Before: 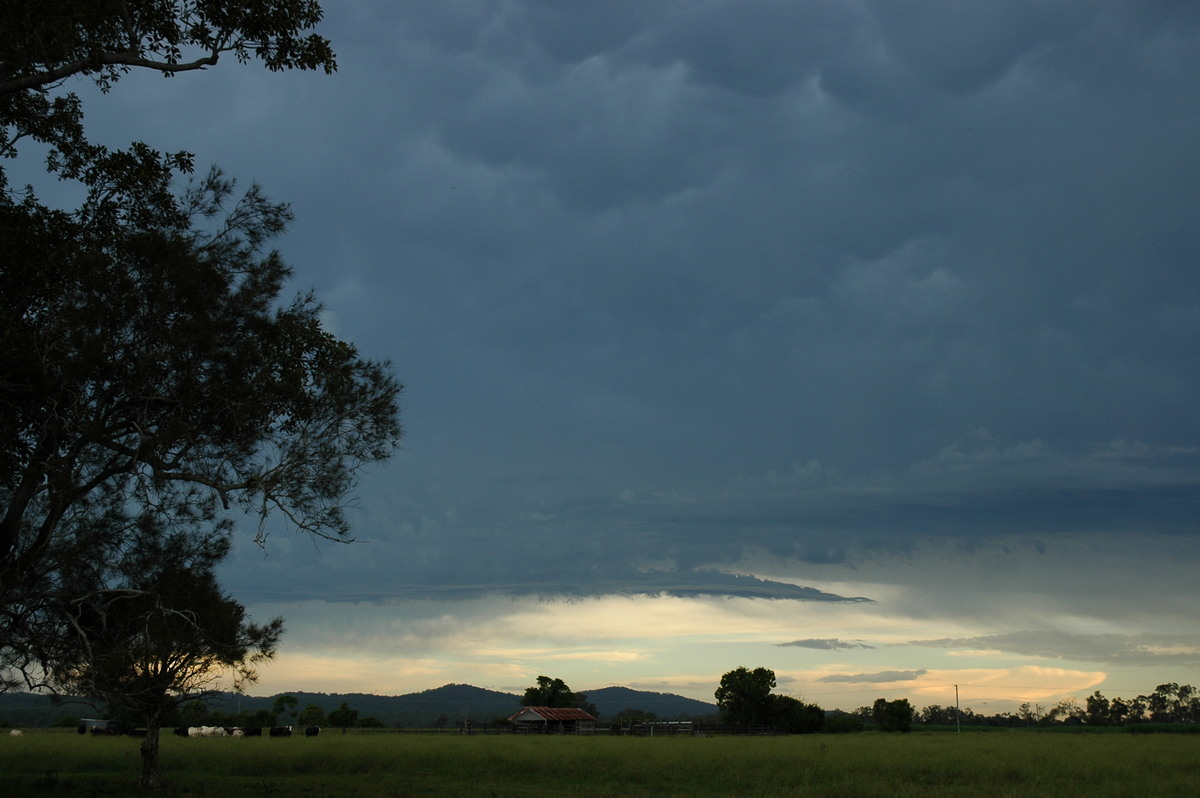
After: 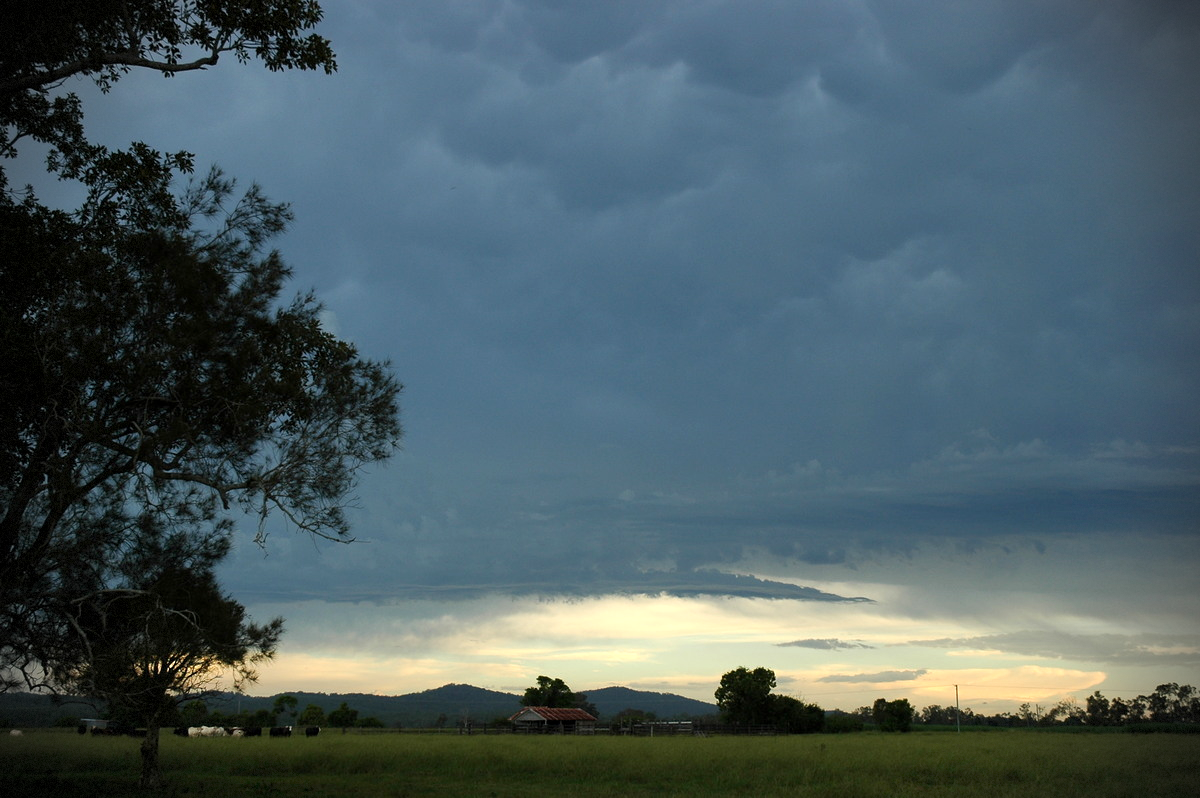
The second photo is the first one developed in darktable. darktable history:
exposure: black level correction 0.001, exposure 0.498 EV, compensate highlight preservation false
vignetting: brightness -0.69, dithering 8-bit output
